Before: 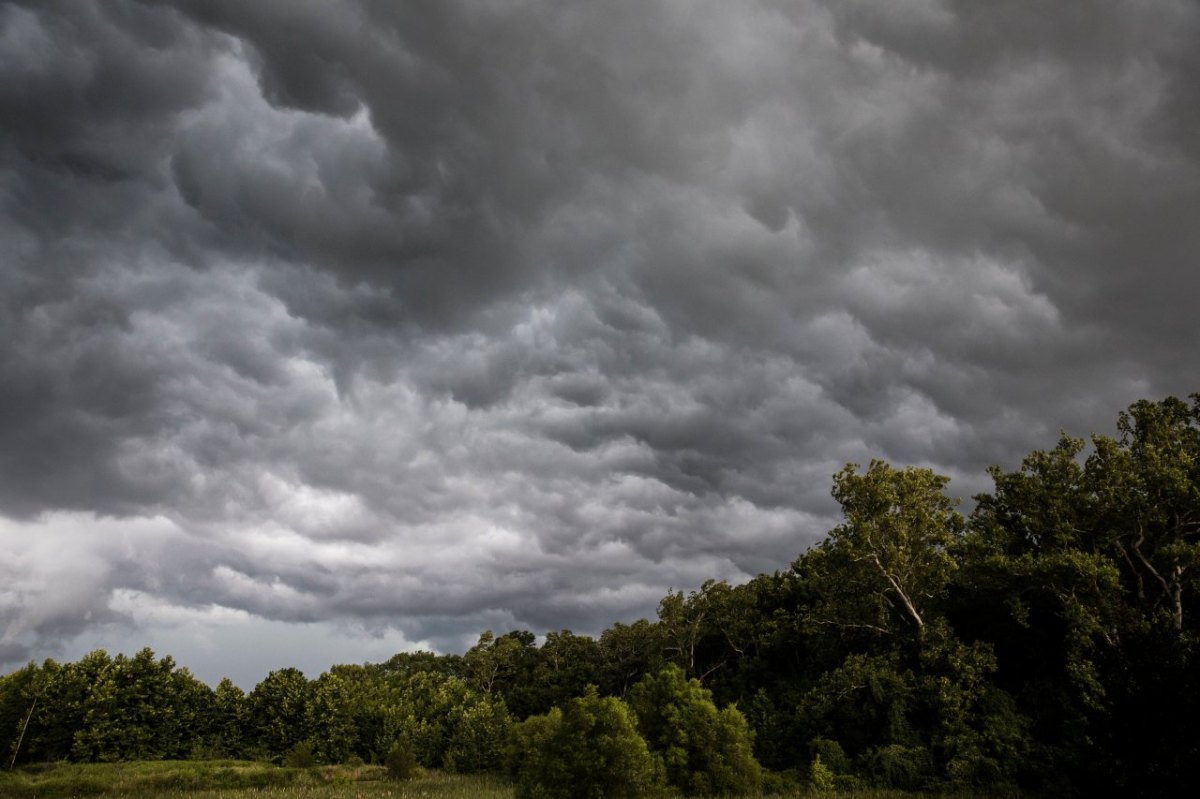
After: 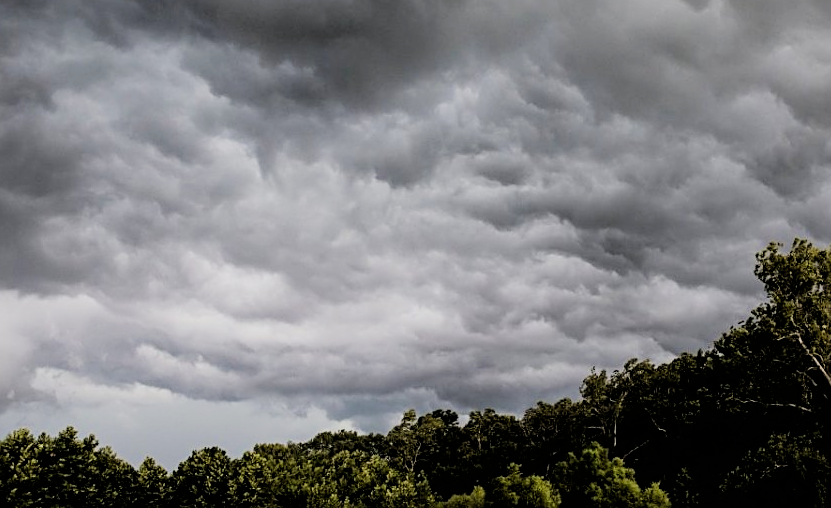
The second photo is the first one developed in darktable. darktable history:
crop: left 6.488%, top 27.668%, right 24.183%, bottom 8.656%
sharpen: on, module defaults
filmic rgb: black relative exposure -4.14 EV, white relative exposure 5.1 EV, hardness 2.11, contrast 1.165
exposure: black level correction 0.001, exposure 0.5 EV, compensate exposure bias true, compensate highlight preservation false
